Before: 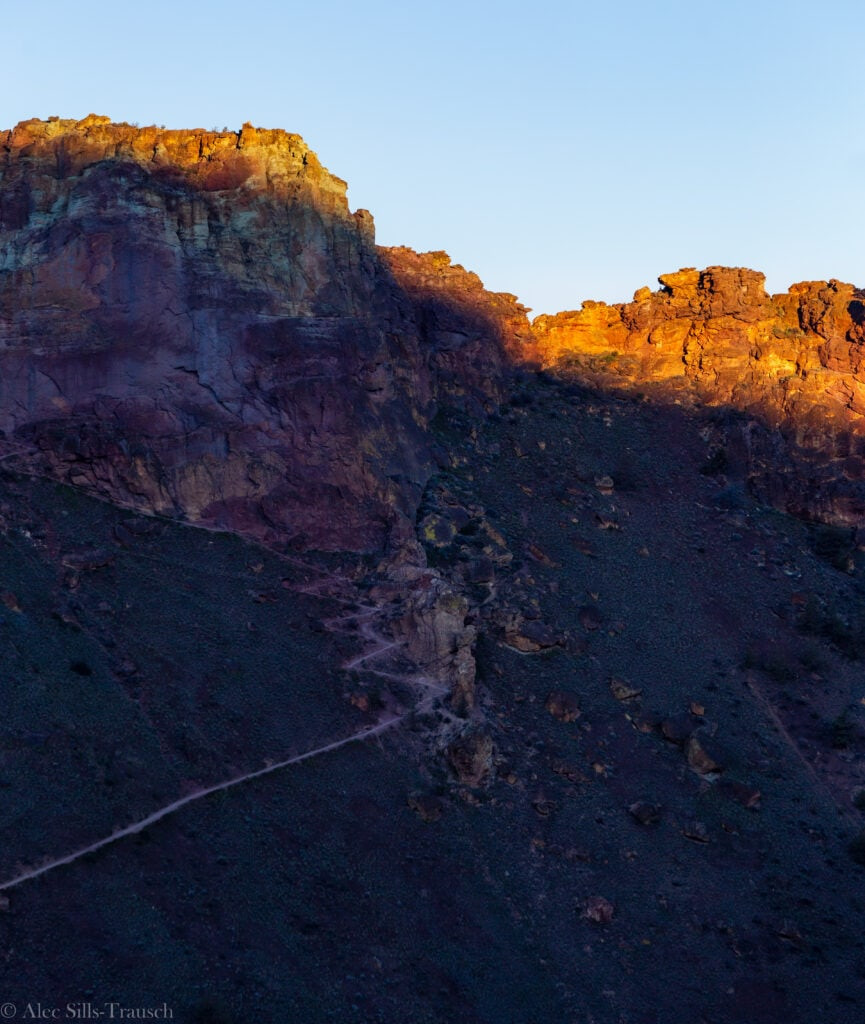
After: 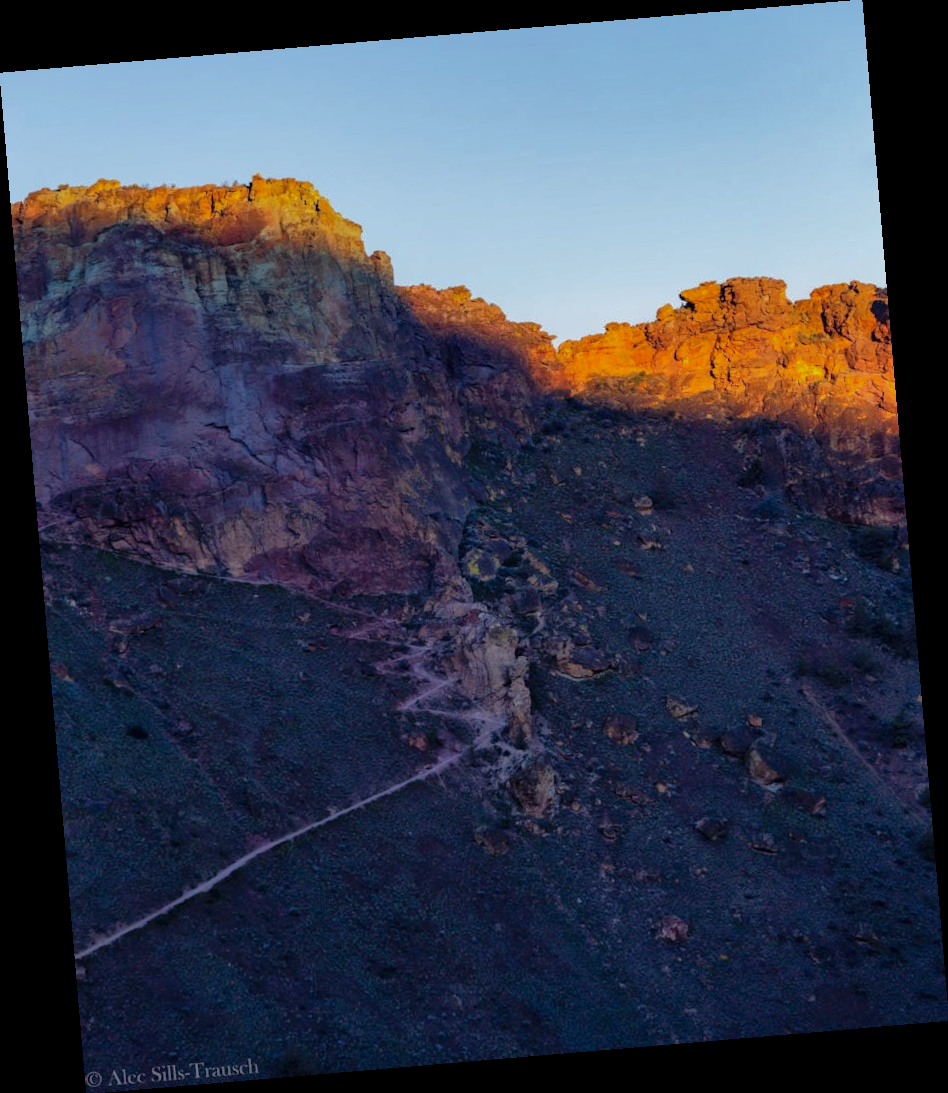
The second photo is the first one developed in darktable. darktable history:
shadows and highlights: shadows 40, highlights -60
rotate and perspective: rotation -4.86°, automatic cropping off
